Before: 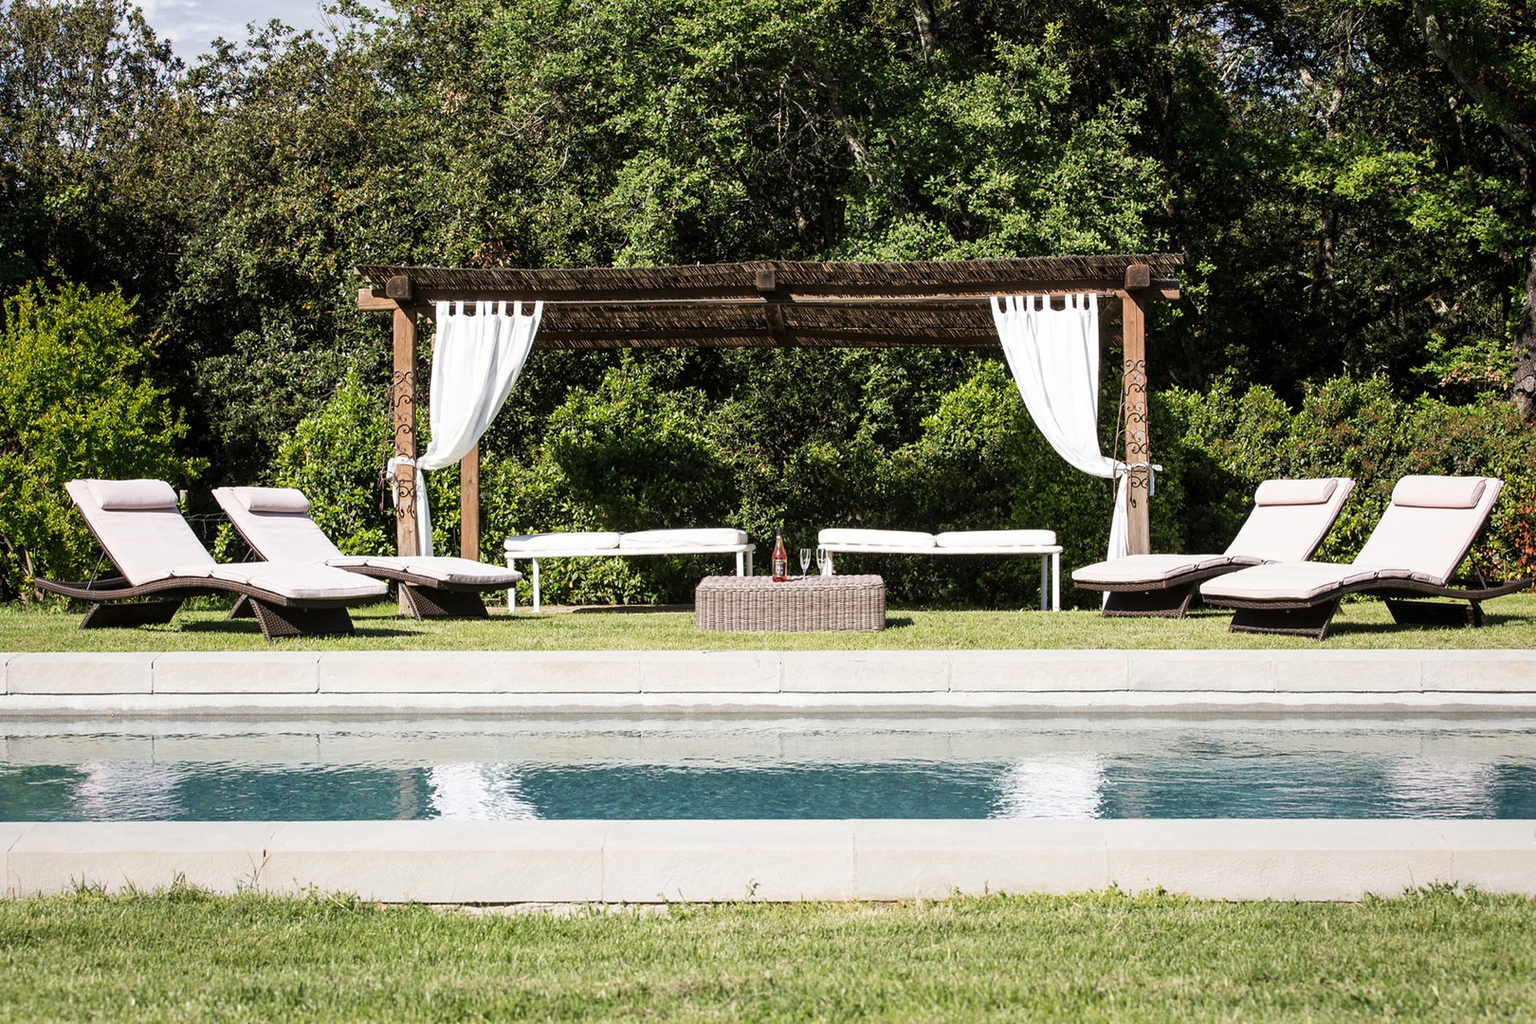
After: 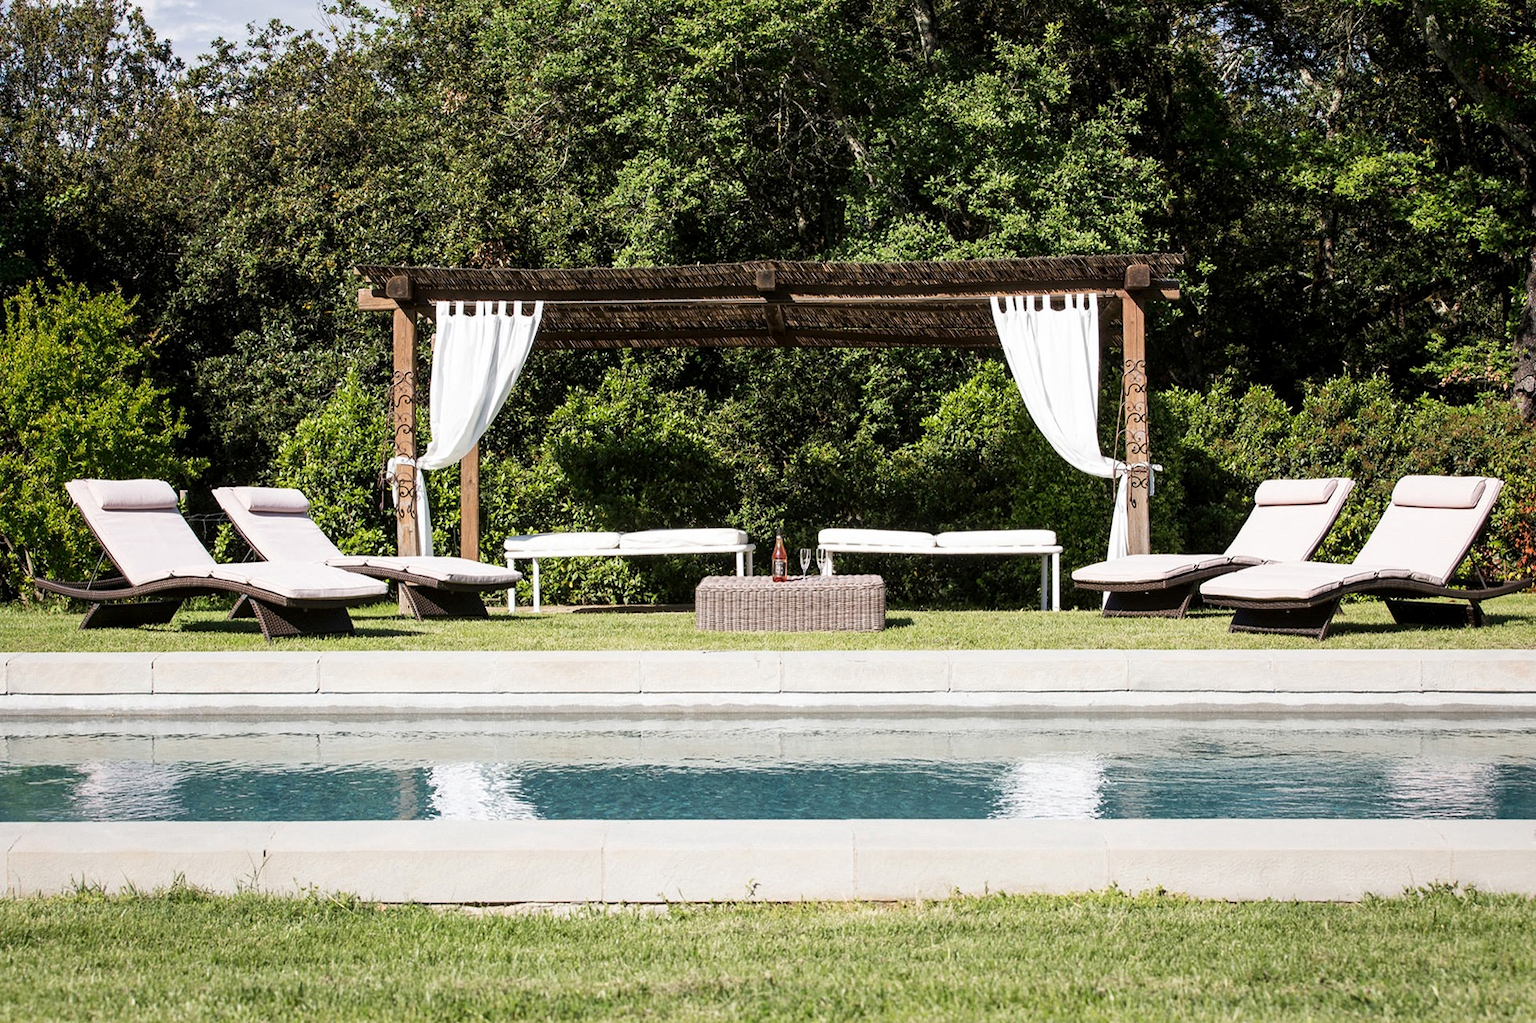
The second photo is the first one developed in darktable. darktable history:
exposure: black level correction 0.001, compensate exposure bias true, compensate highlight preservation false
crop: bottom 0.055%
